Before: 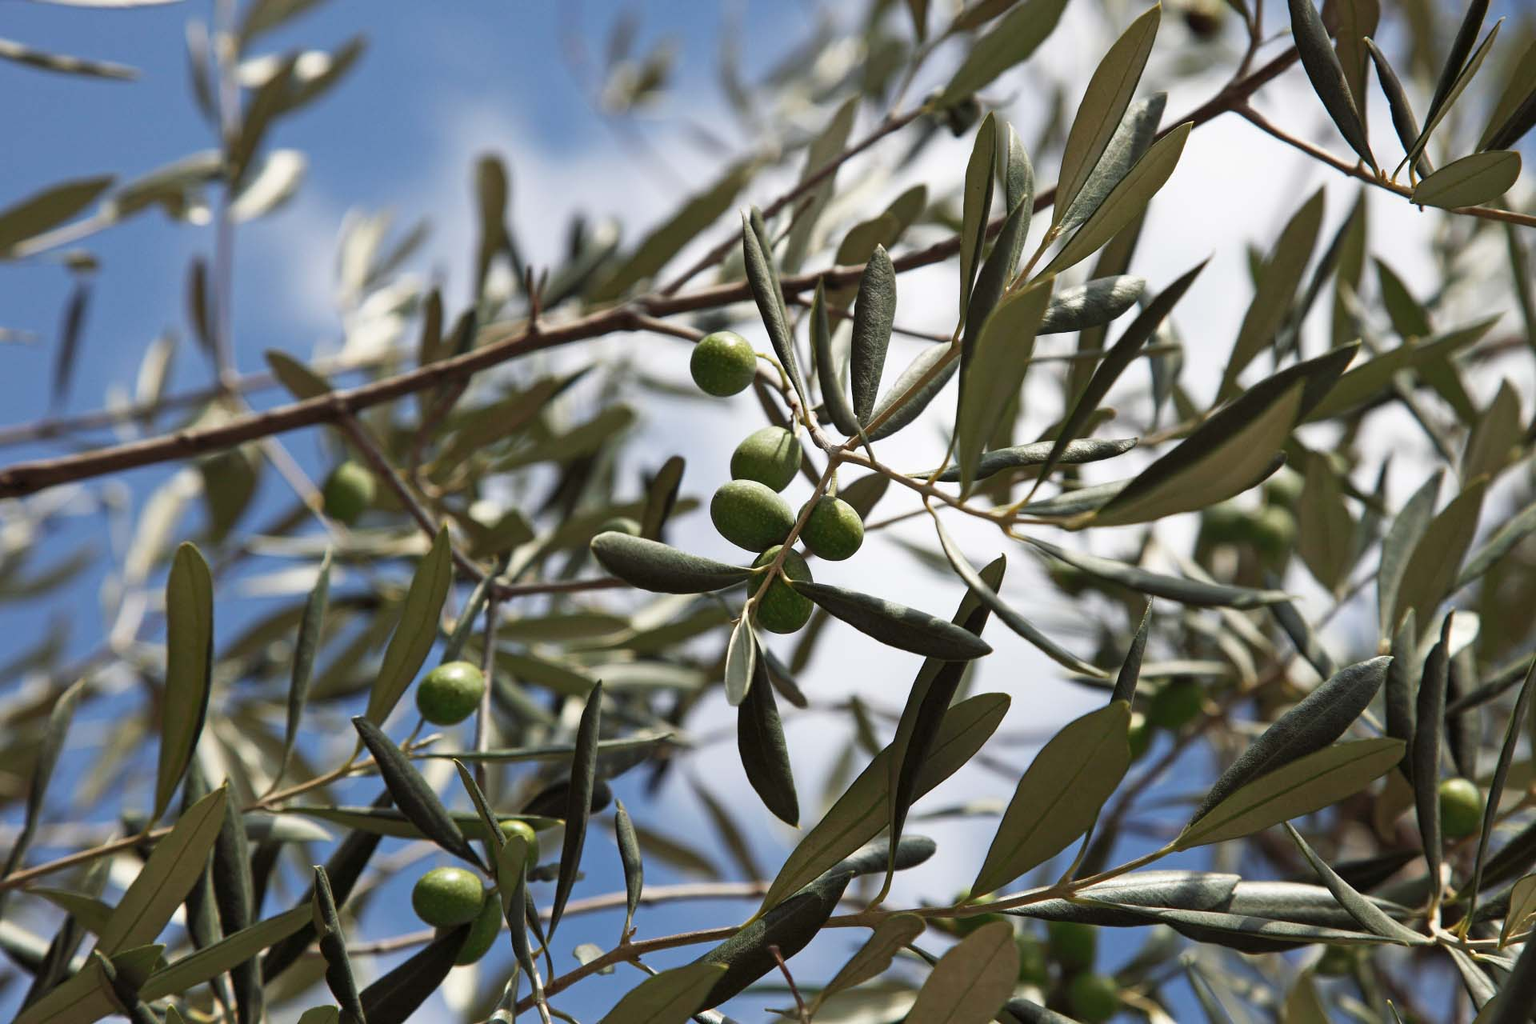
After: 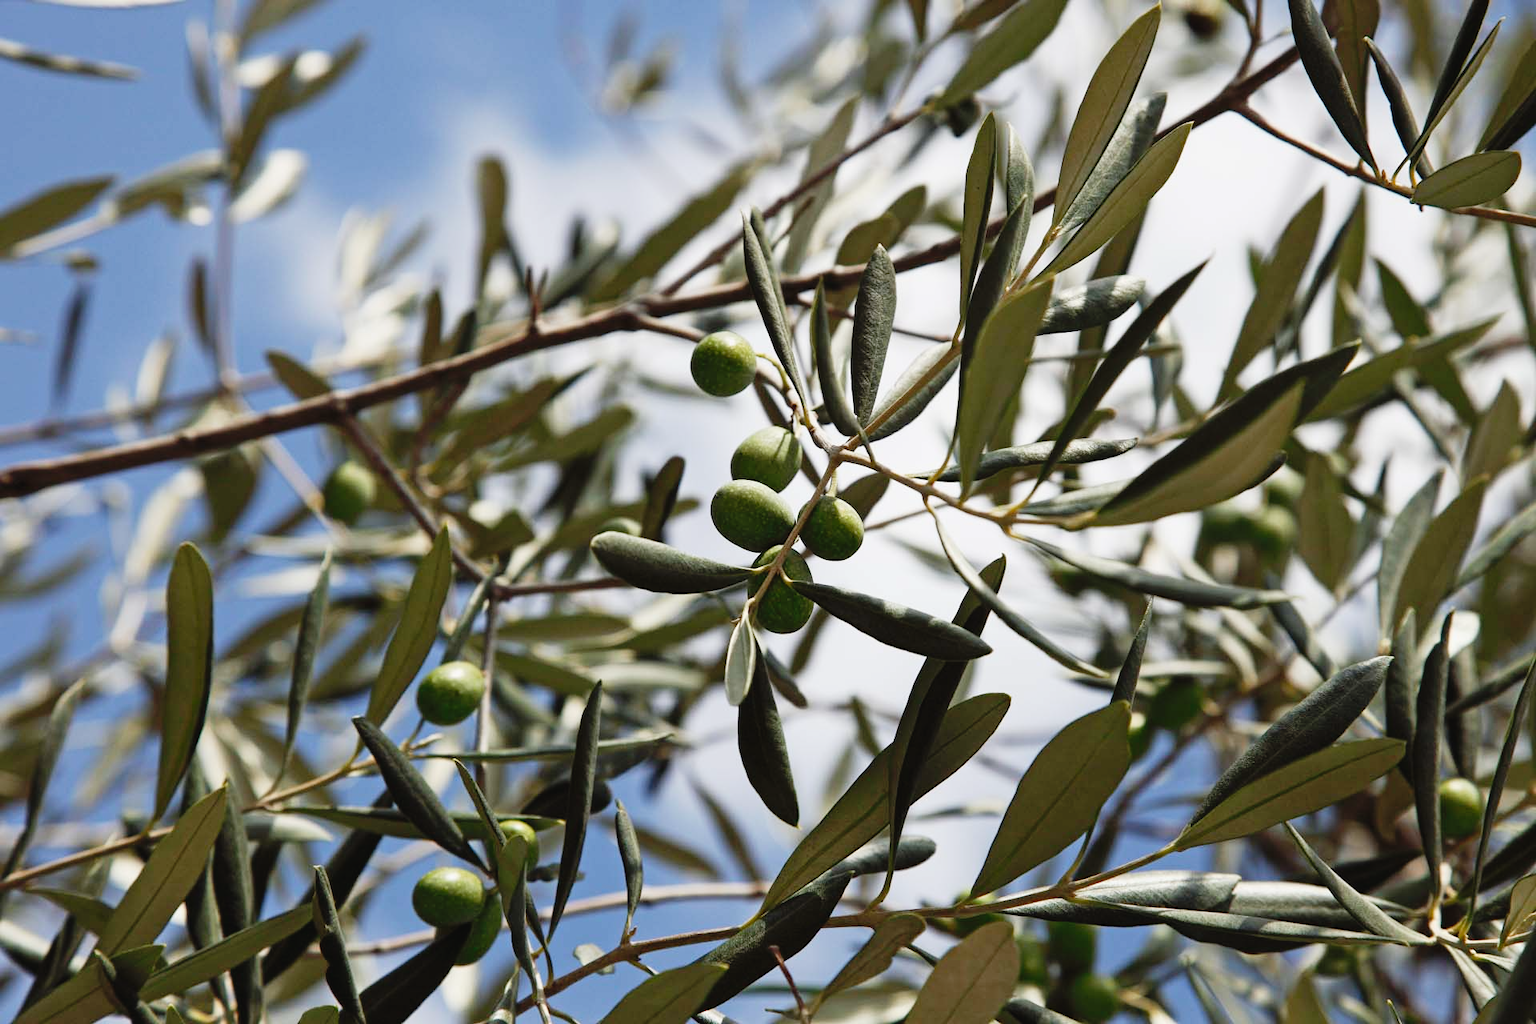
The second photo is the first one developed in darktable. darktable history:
tone curve: curves: ch0 [(0.003, 0.029) (0.037, 0.036) (0.149, 0.117) (0.297, 0.318) (0.422, 0.474) (0.531, 0.6) (0.743, 0.809) (0.877, 0.901) (1, 0.98)]; ch1 [(0, 0) (0.305, 0.325) (0.453, 0.437) (0.482, 0.479) (0.501, 0.5) (0.506, 0.503) (0.567, 0.572) (0.605, 0.608) (0.668, 0.69) (1, 1)]; ch2 [(0, 0) (0.313, 0.306) (0.4, 0.399) (0.45, 0.48) (0.499, 0.502) (0.512, 0.523) (0.57, 0.595) (0.653, 0.662) (1, 1)], preserve colors none
